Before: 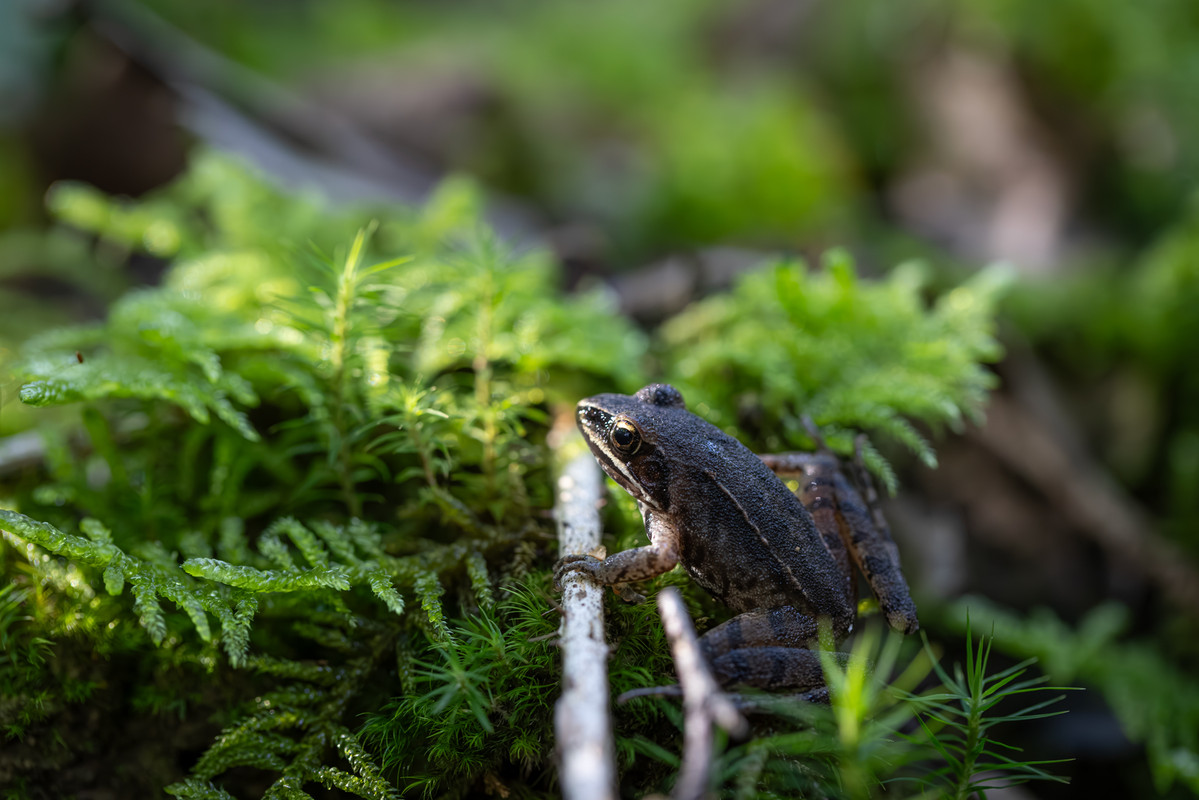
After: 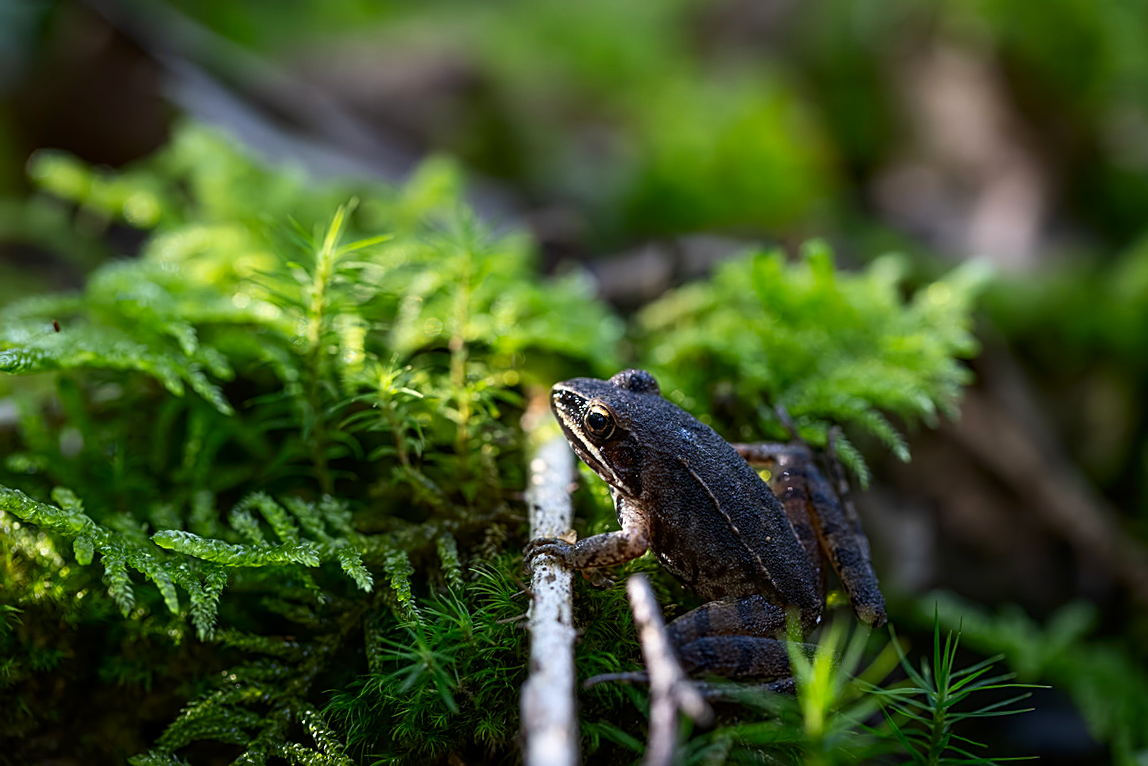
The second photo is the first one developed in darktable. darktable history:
crop and rotate: angle -1.69°
sharpen: amount 0.575
contrast brightness saturation: contrast 0.13, brightness -0.05, saturation 0.16
